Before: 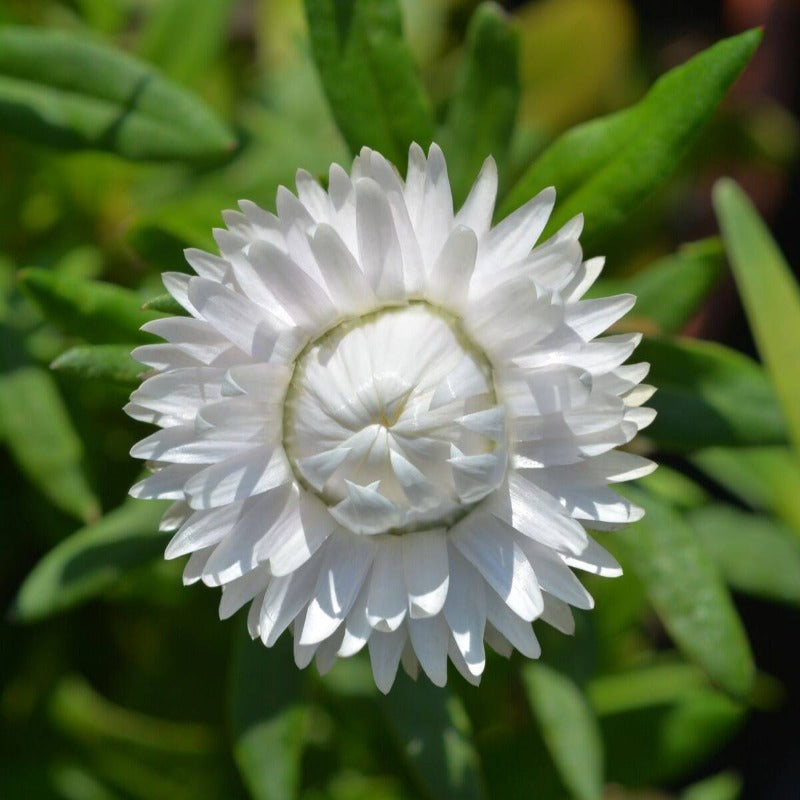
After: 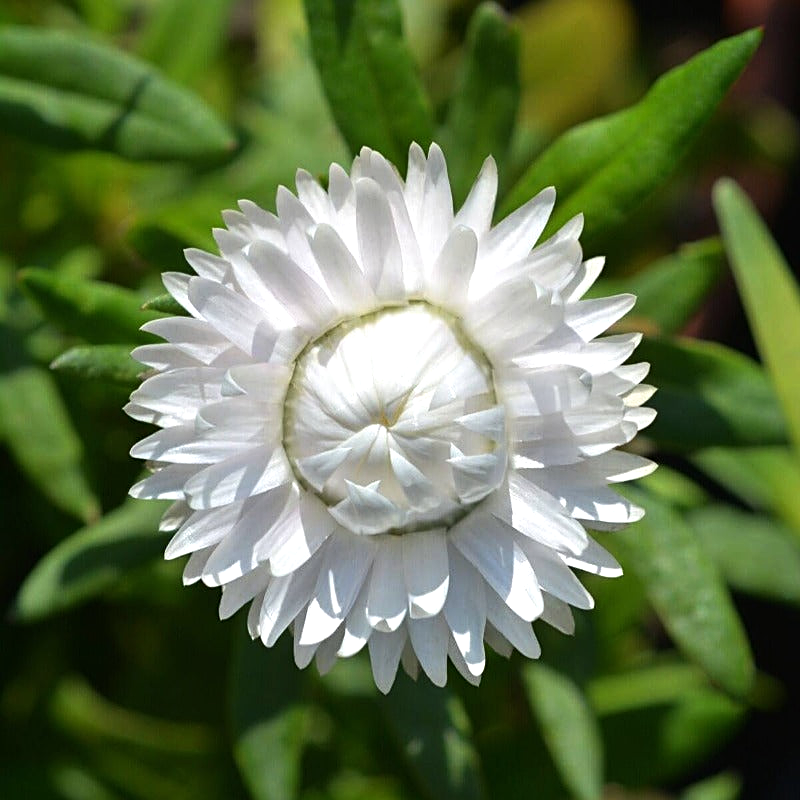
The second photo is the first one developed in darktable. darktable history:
sharpen: on, module defaults
tone equalizer: -8 EV -0.447 EV, -7 EV -0.423 EV, -6 EV -0.33 EV, -5 EV -0.198 EV, -3 EV 0.248 EV, -2 EV 0.347 EV, -1 EV 0.382 EV, +0 EV 0.404 EV, edges refinement/feathering 500, mask exposure compensation -1.57 EV, preserve details no
